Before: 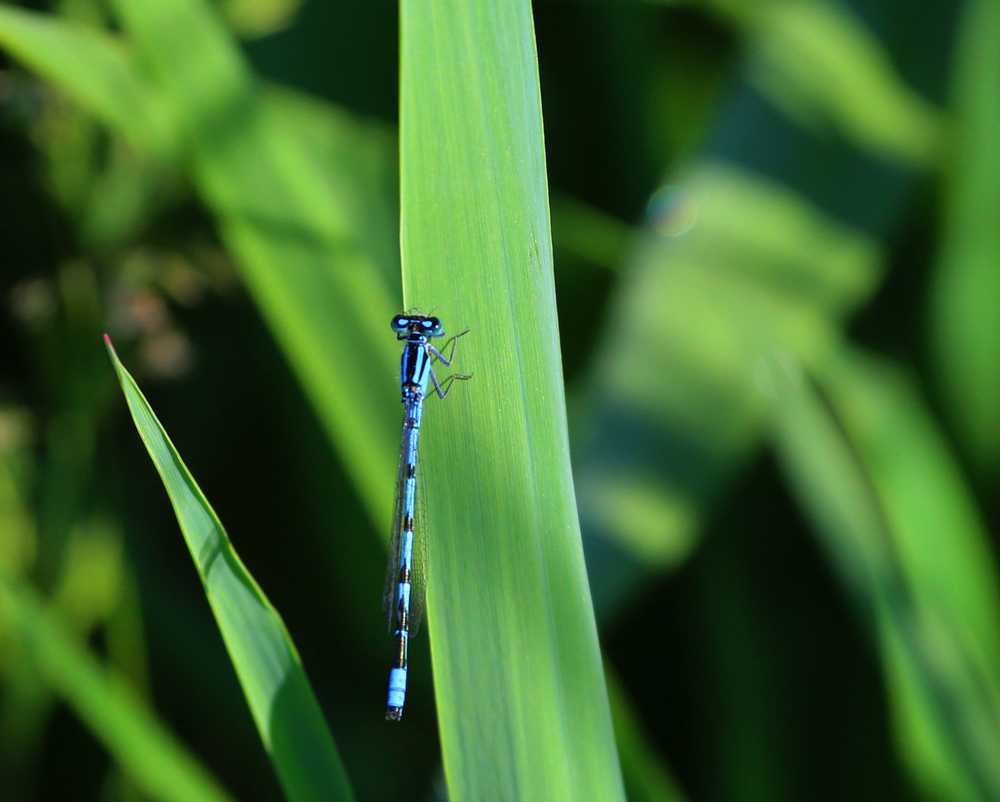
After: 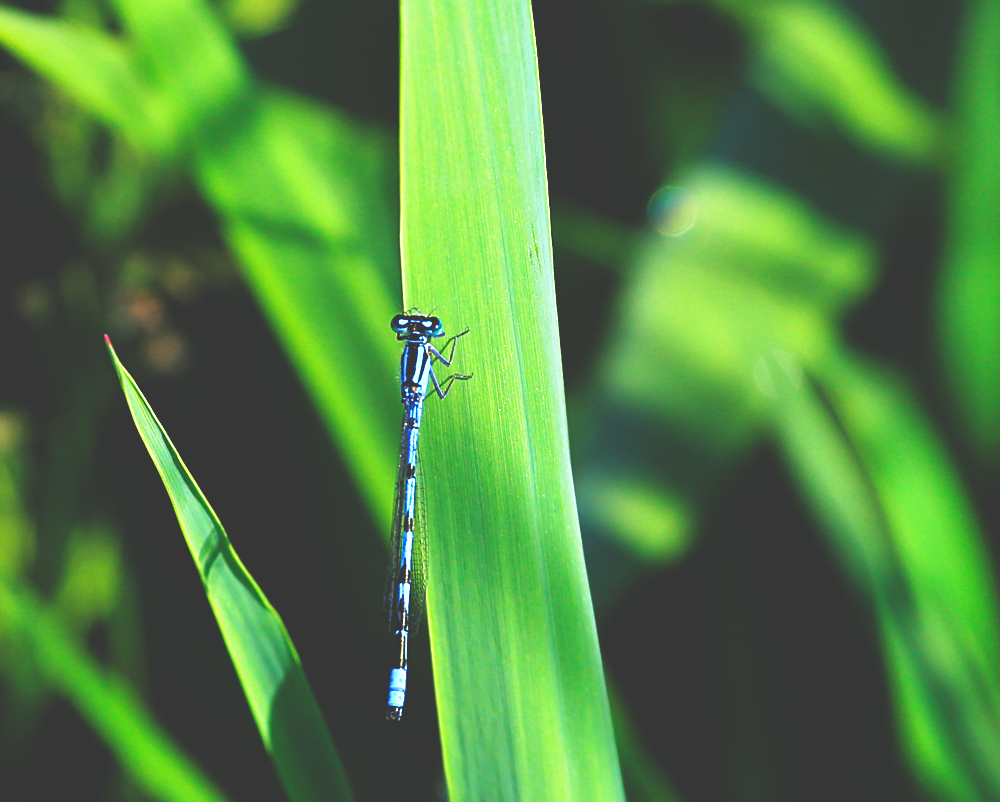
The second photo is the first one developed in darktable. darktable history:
sharpen: on, module defaults
base curve: curves: ch0 [(0, 0.036) (0.007, 0.037) (0.604, 0.887) (1, 1)], preserve colors none
